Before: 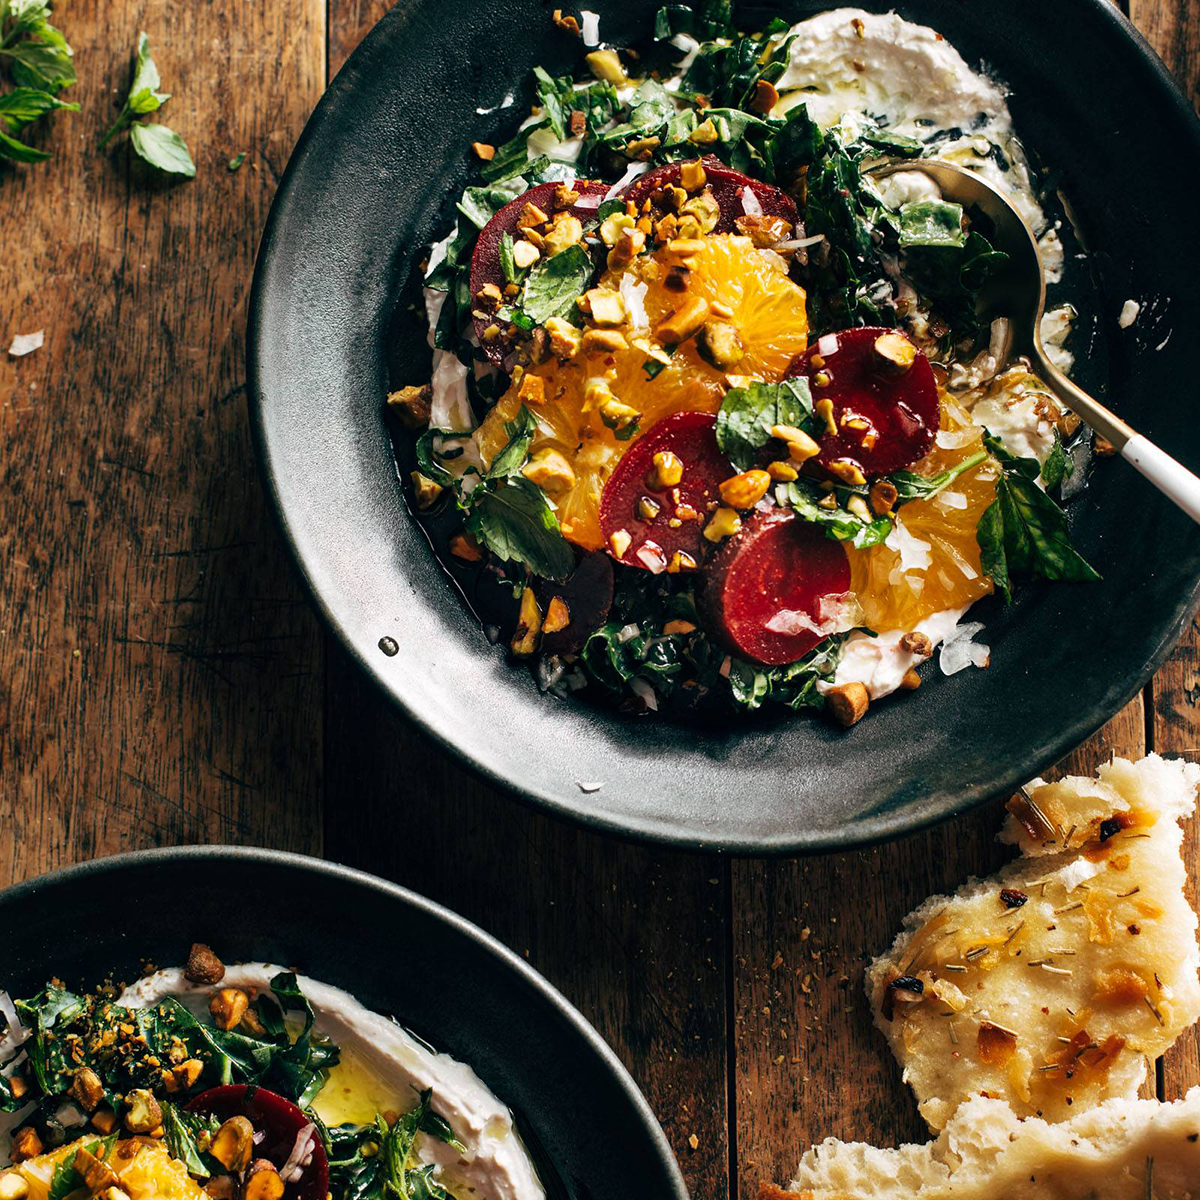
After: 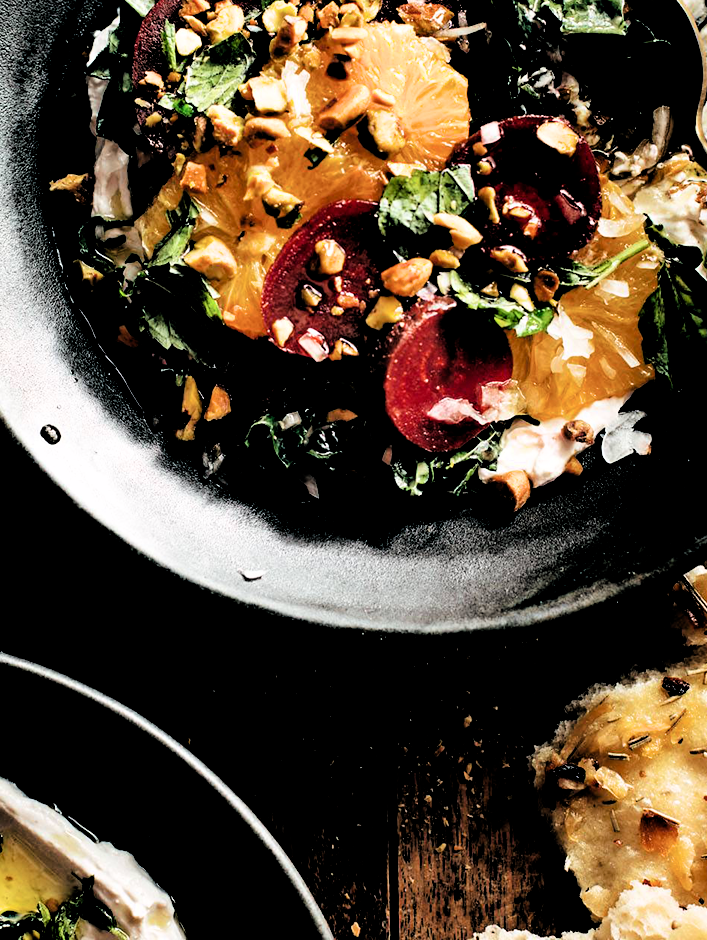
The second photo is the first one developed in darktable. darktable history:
filmic rgb: middle gray luminance 13.41%, black relative exposure -2.08 EV, white relative exposure 3.09 EV, threshold 5.98 EV, target black luminance 0%, hardness 1.79, latitude 59.13%, contrast 1.717, highlights saturation mix 3.55%, shadows ↔ highlights balance -37.51%, enable highlight reconstruction true
exposure: exposure 0.201 EV, compensate highlight preservation false
crop and rotate: left 28.23%, top 17.69%, right 12.791%, bottom 3.965%
